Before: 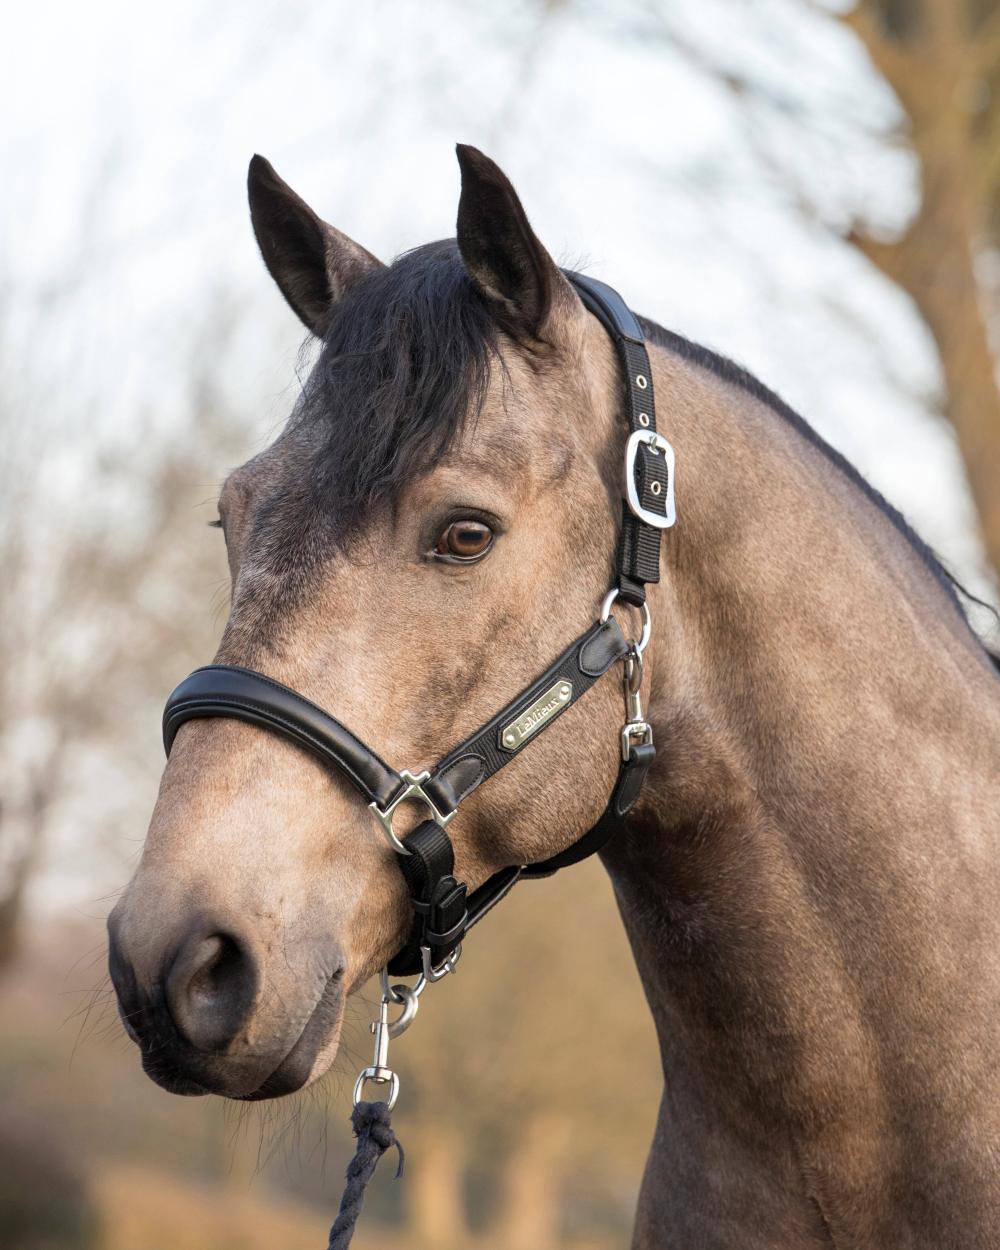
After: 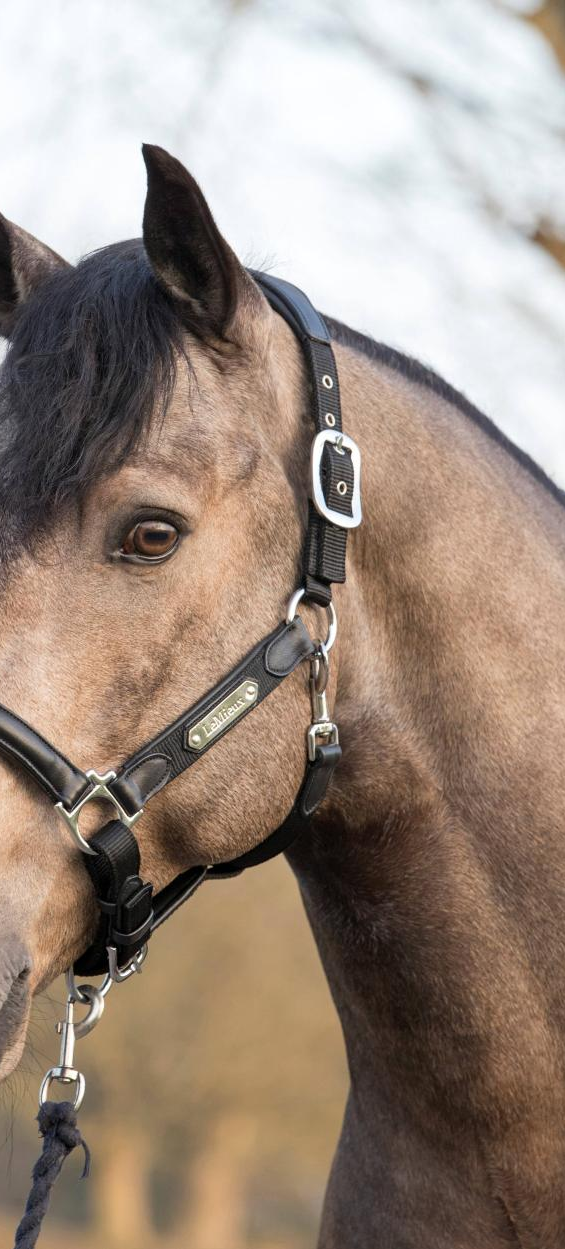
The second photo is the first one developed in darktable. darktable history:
crop: left 31.442%, top 0.017%, right 12.016%
